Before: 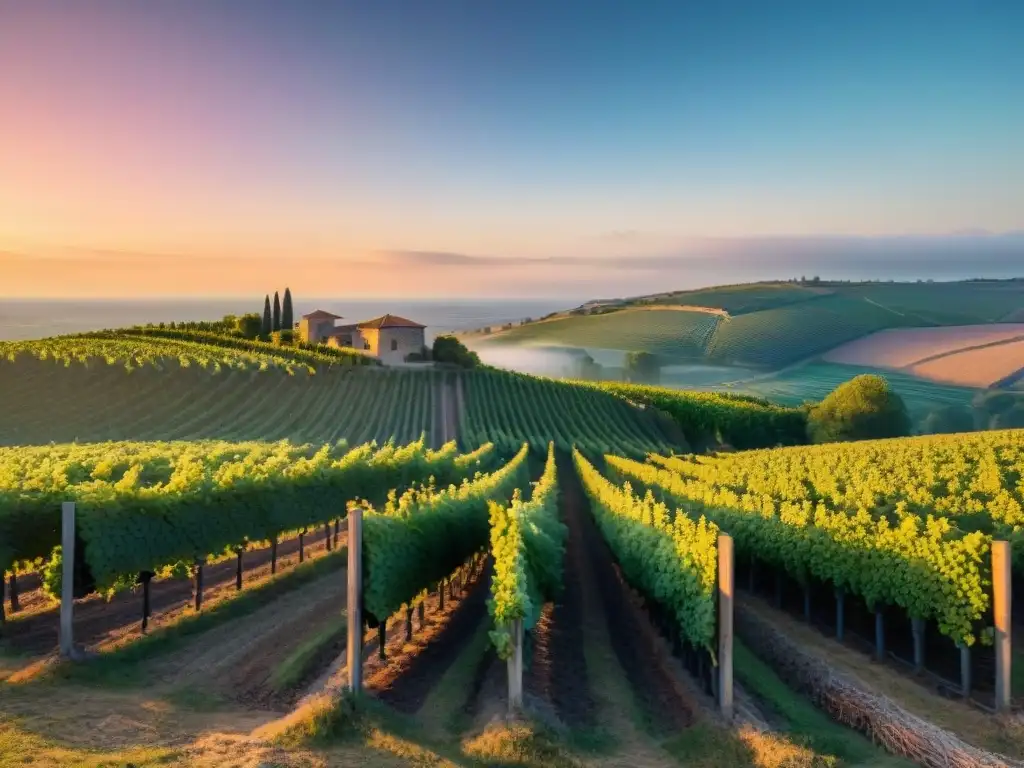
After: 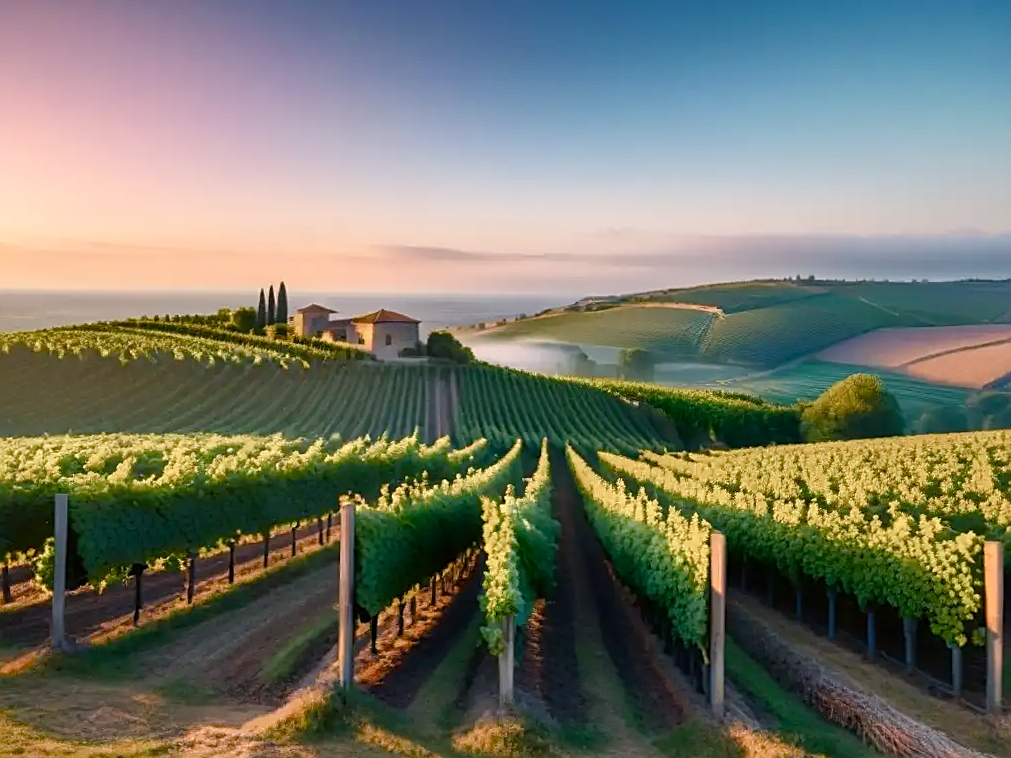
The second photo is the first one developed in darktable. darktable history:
color balance rgb: perceptual saturation grading › global saturation 20%, perceptual saturation grading › highlights -49.18%, perceptual saturation grading › shadows 24.223%
crop and rotate: angle -0.534°
shadows and highlights: shadows -0.818, highlights 41.66
sharpen: on, module defaults
color correction: highlights a* 3.16, highlights b* -1.6, shadows a* -0.07, shadows b* 2.49, saturation 0.982
